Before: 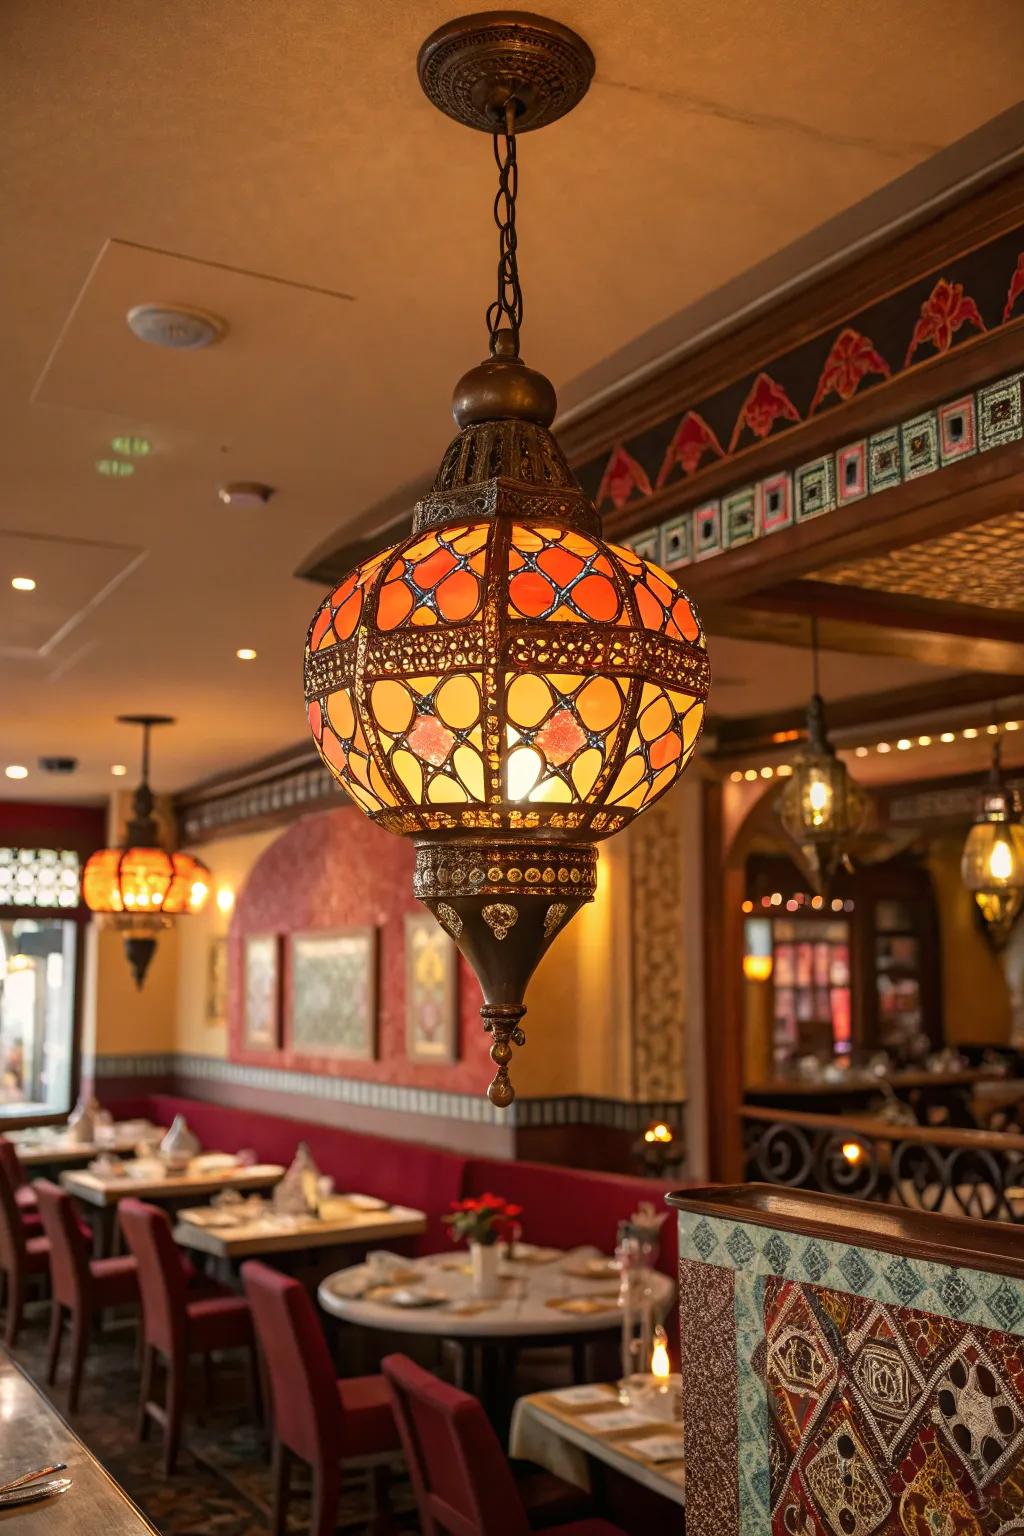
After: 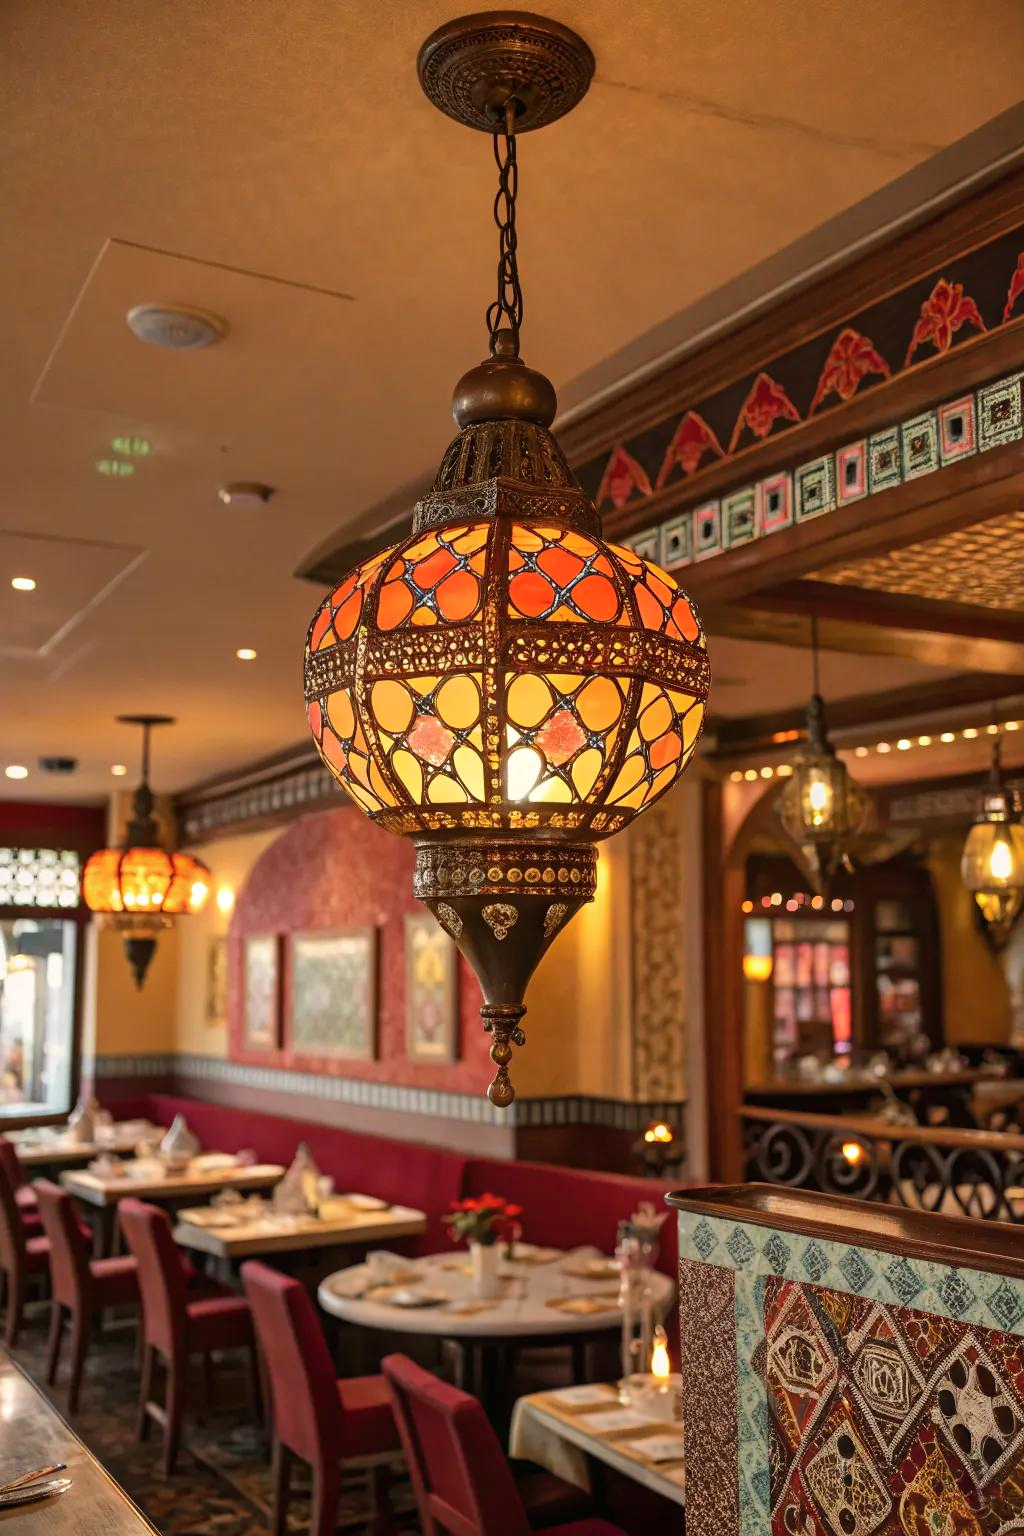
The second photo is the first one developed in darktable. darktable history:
tone equalizer: on, module defaults
shadows and highlights: shadows 48, highlights -40.6, soften with gaussian
